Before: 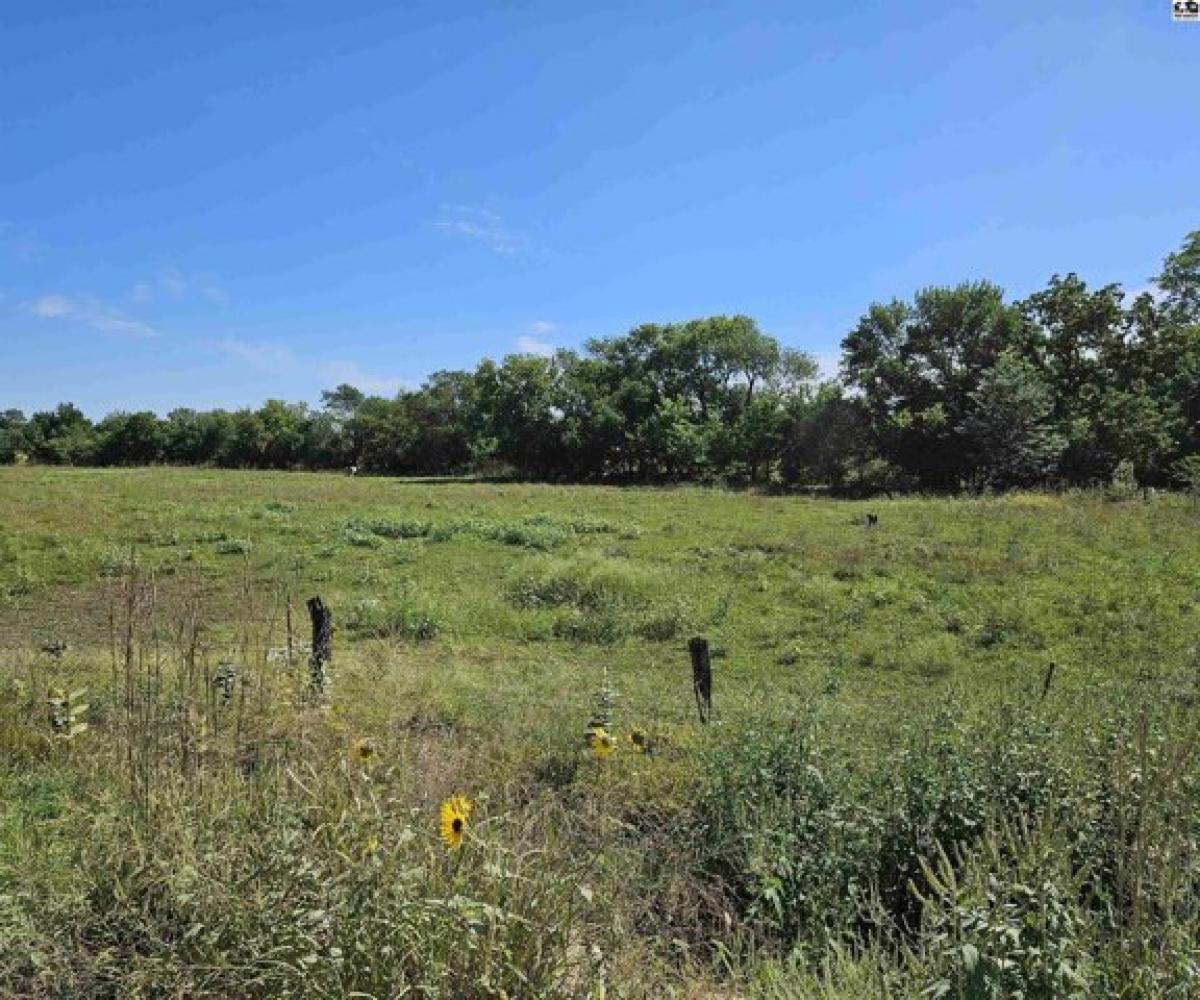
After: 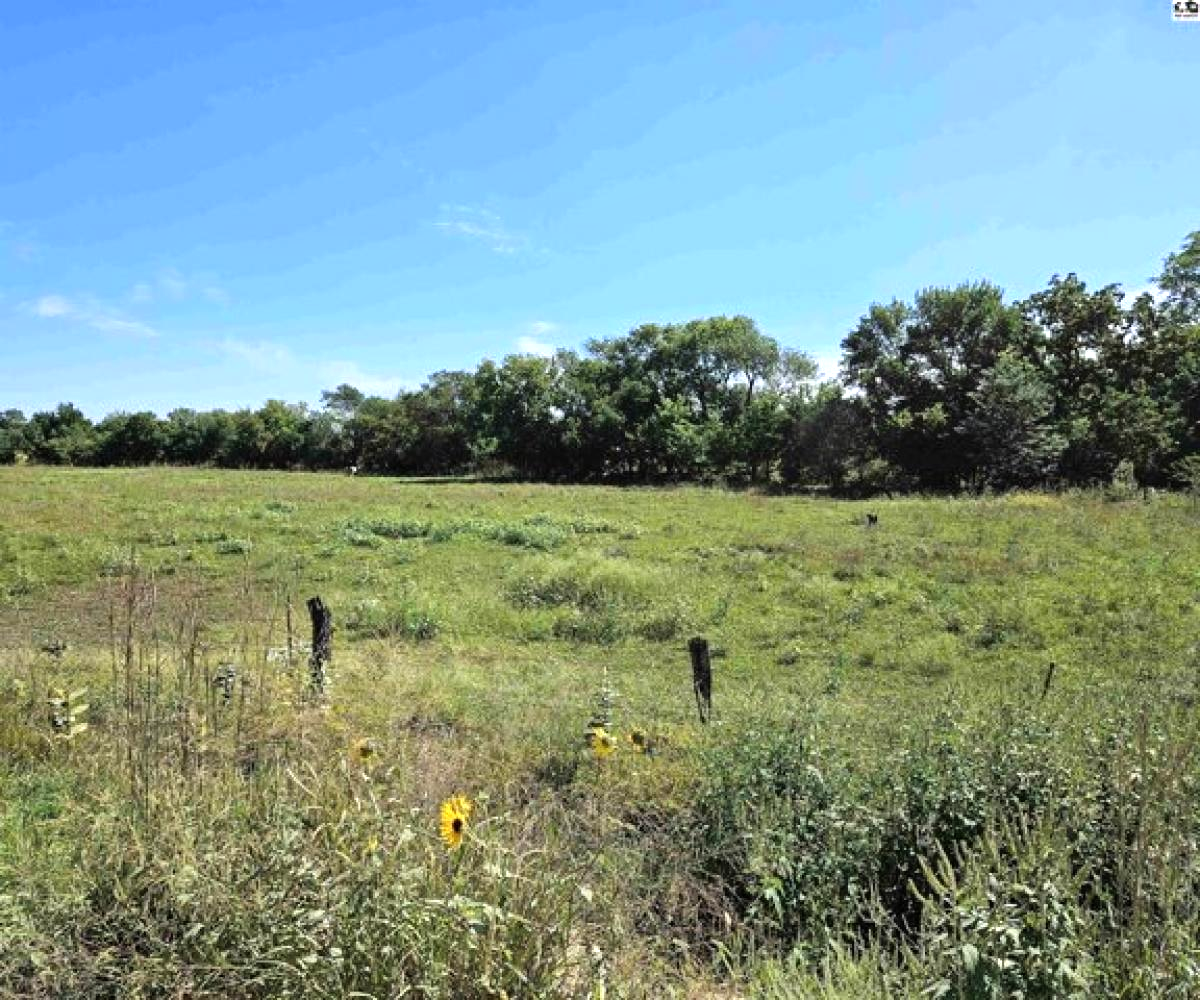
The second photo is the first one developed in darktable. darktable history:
tone equalizer: -8 EV -0.732 EV, -7 EV -0.67 EV, -6 EV -0.571 EV, -5 EV -0.383 EV, -3 EV 0.374 EV, -2 EV 0.6 EV, -1 EV 0.689 EV, +0 EV 0.735 EV
